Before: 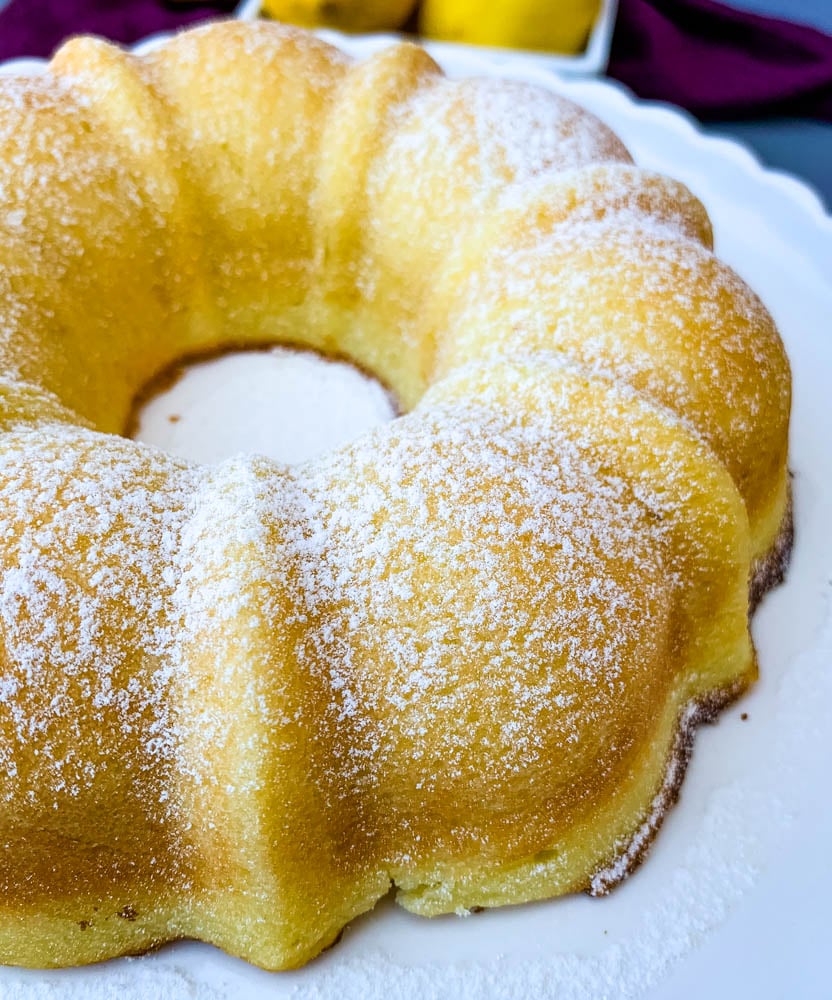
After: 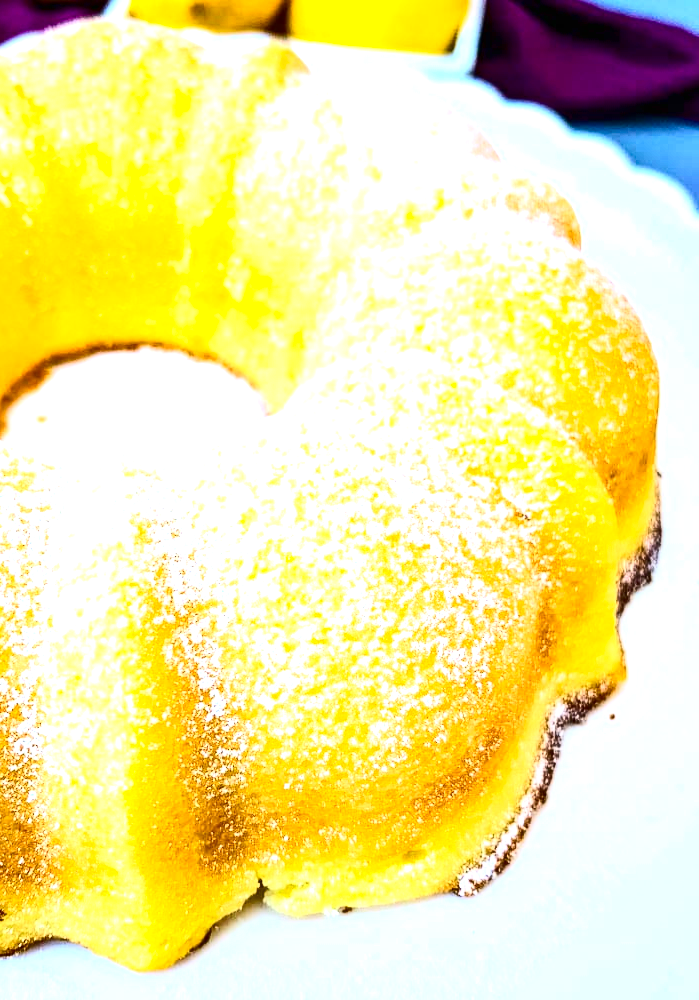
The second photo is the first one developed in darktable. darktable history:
contrast brightness saturation: contrast 0.399, brightness 0.042, saturation 0.248
crop: left 15.954%
exposure: black level correction 0, exposure 1.464 EV, compensate exposure bias true, compensate highlight preservation false
